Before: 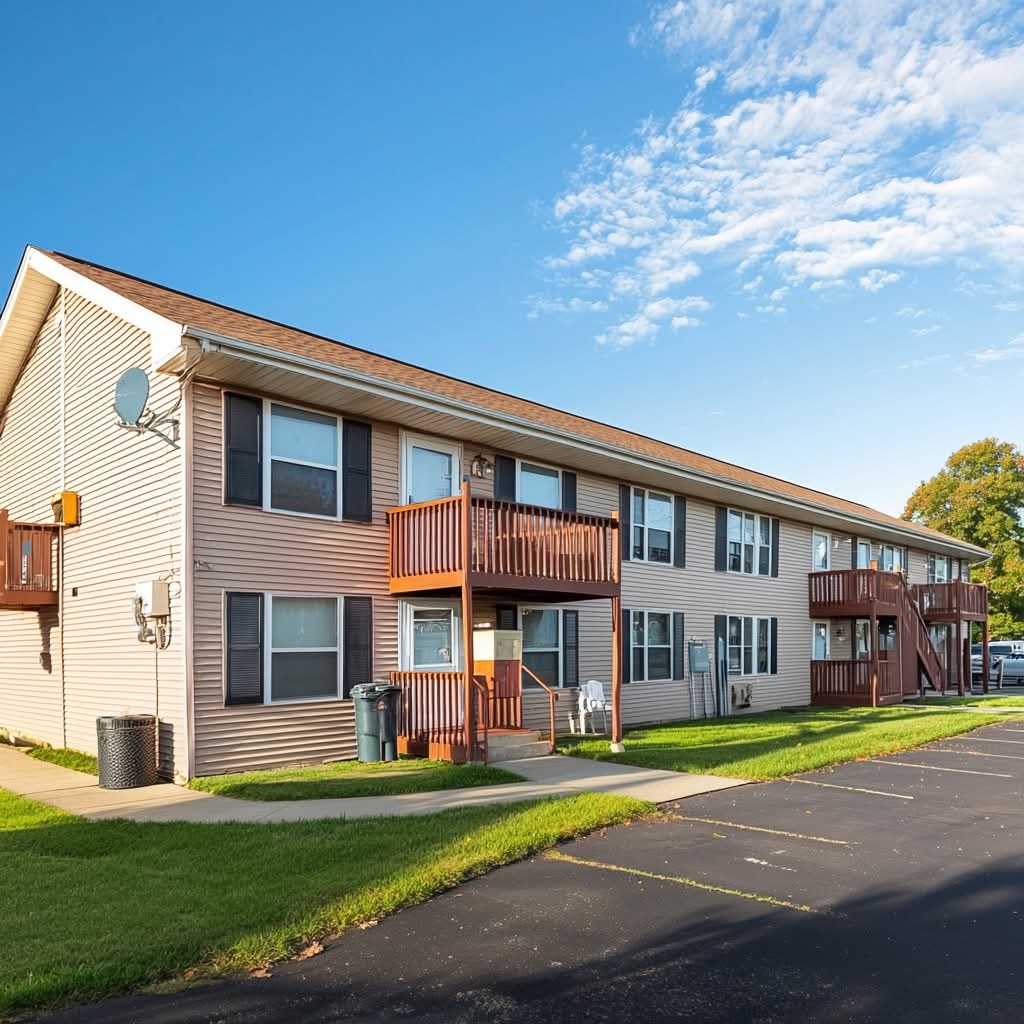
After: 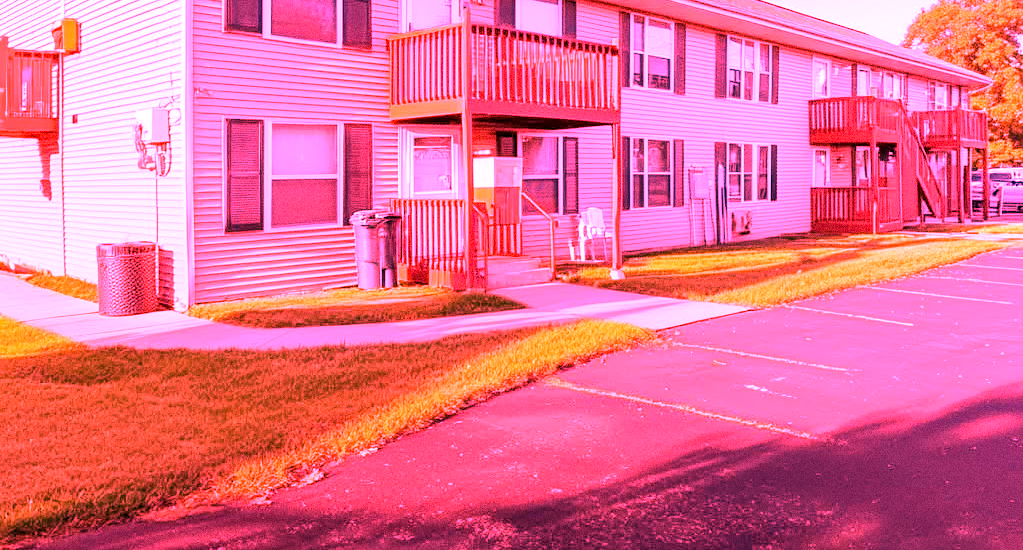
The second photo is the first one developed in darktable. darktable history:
crop and rotate: top 46.237%
grain: coarseness 0.09 ISO
local contrast: highlights 100%, shadows 100%, detail 131%, midtone range 0.2
white balance: red 4.26, blue 1.802
